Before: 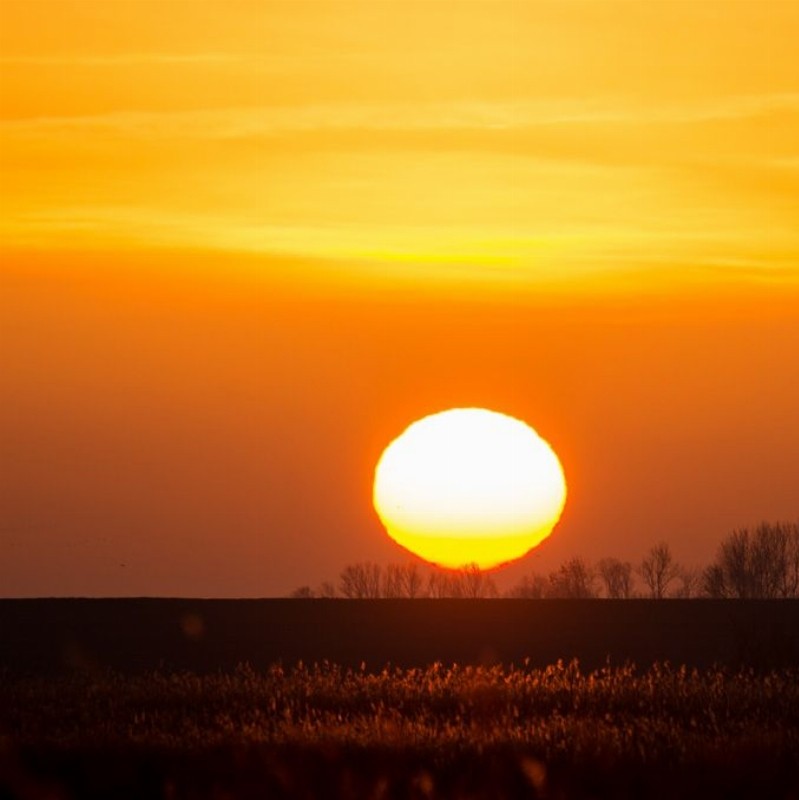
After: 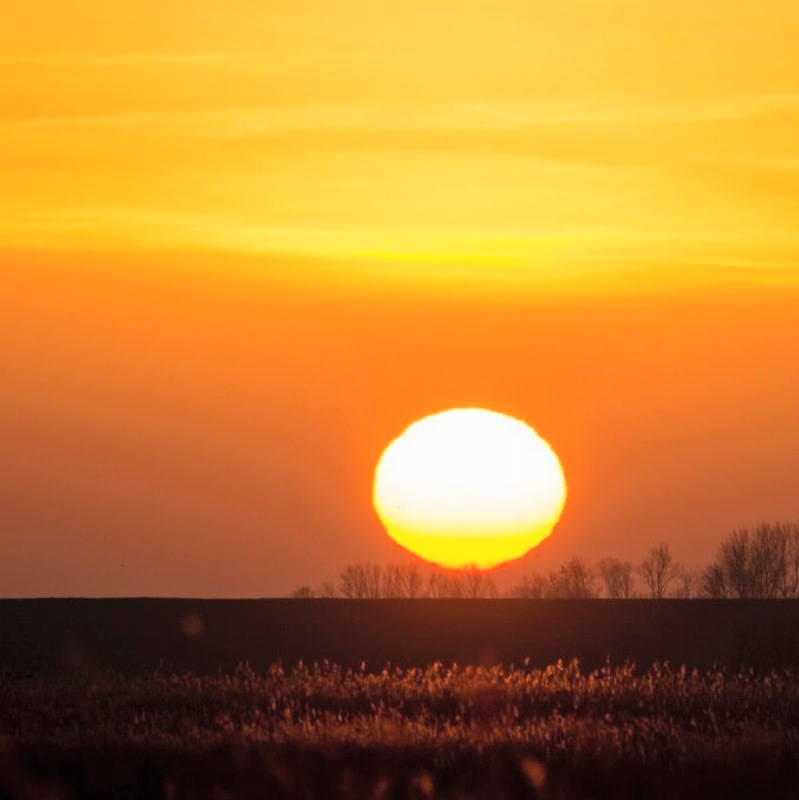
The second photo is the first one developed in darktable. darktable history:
exposure: compensate highlight preservation false
contrast brightness saturation: brightness 0.137
